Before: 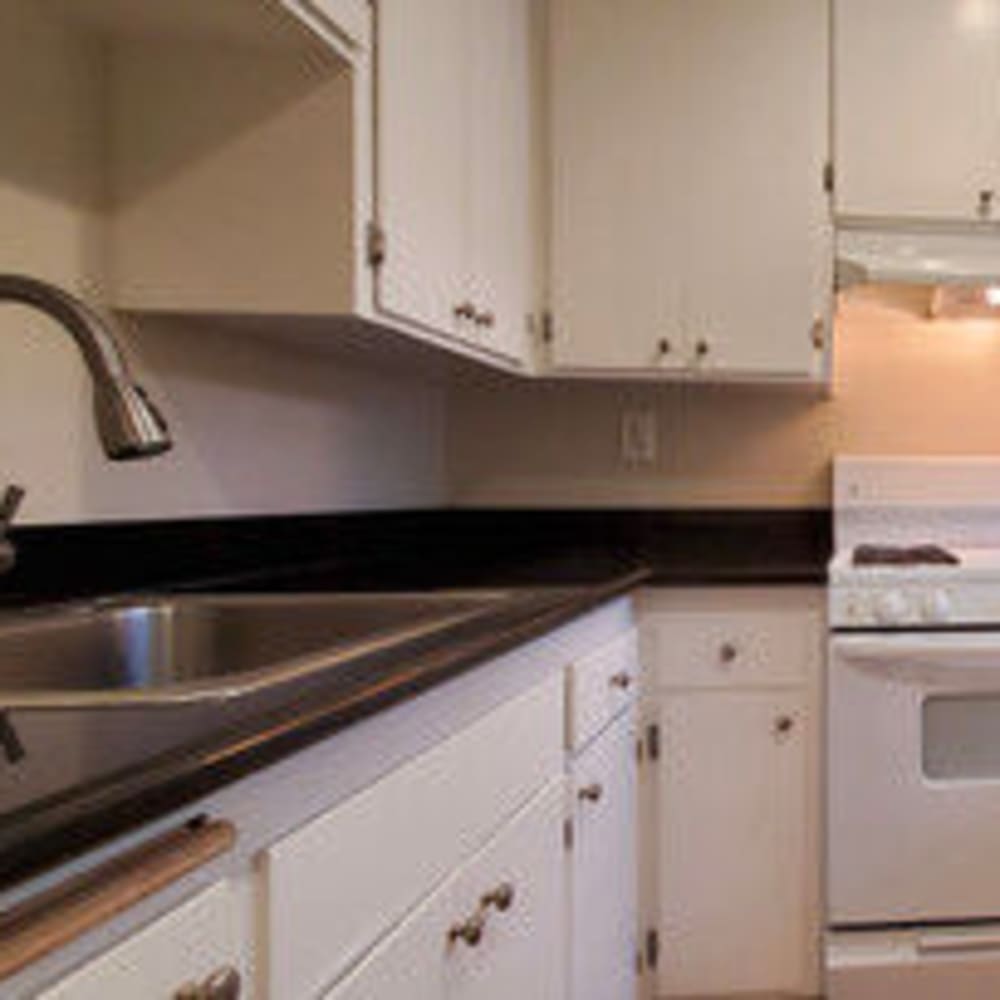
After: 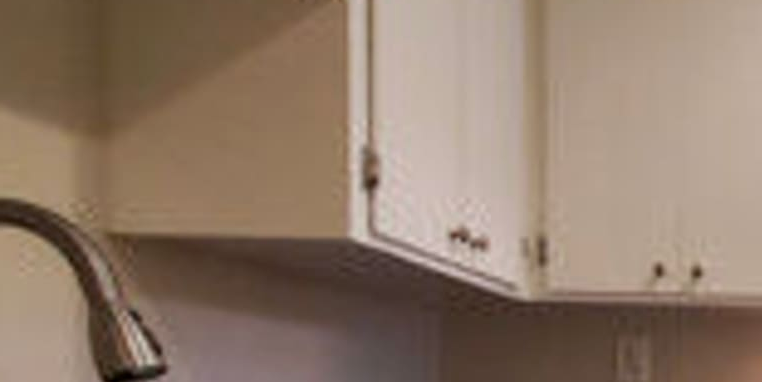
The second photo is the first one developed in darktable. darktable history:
crop: left 0.516%, top 7.649%, right 23.184%, bottom 54.066%
exposure: black level correction 0.002, compensate highlight preservation false
